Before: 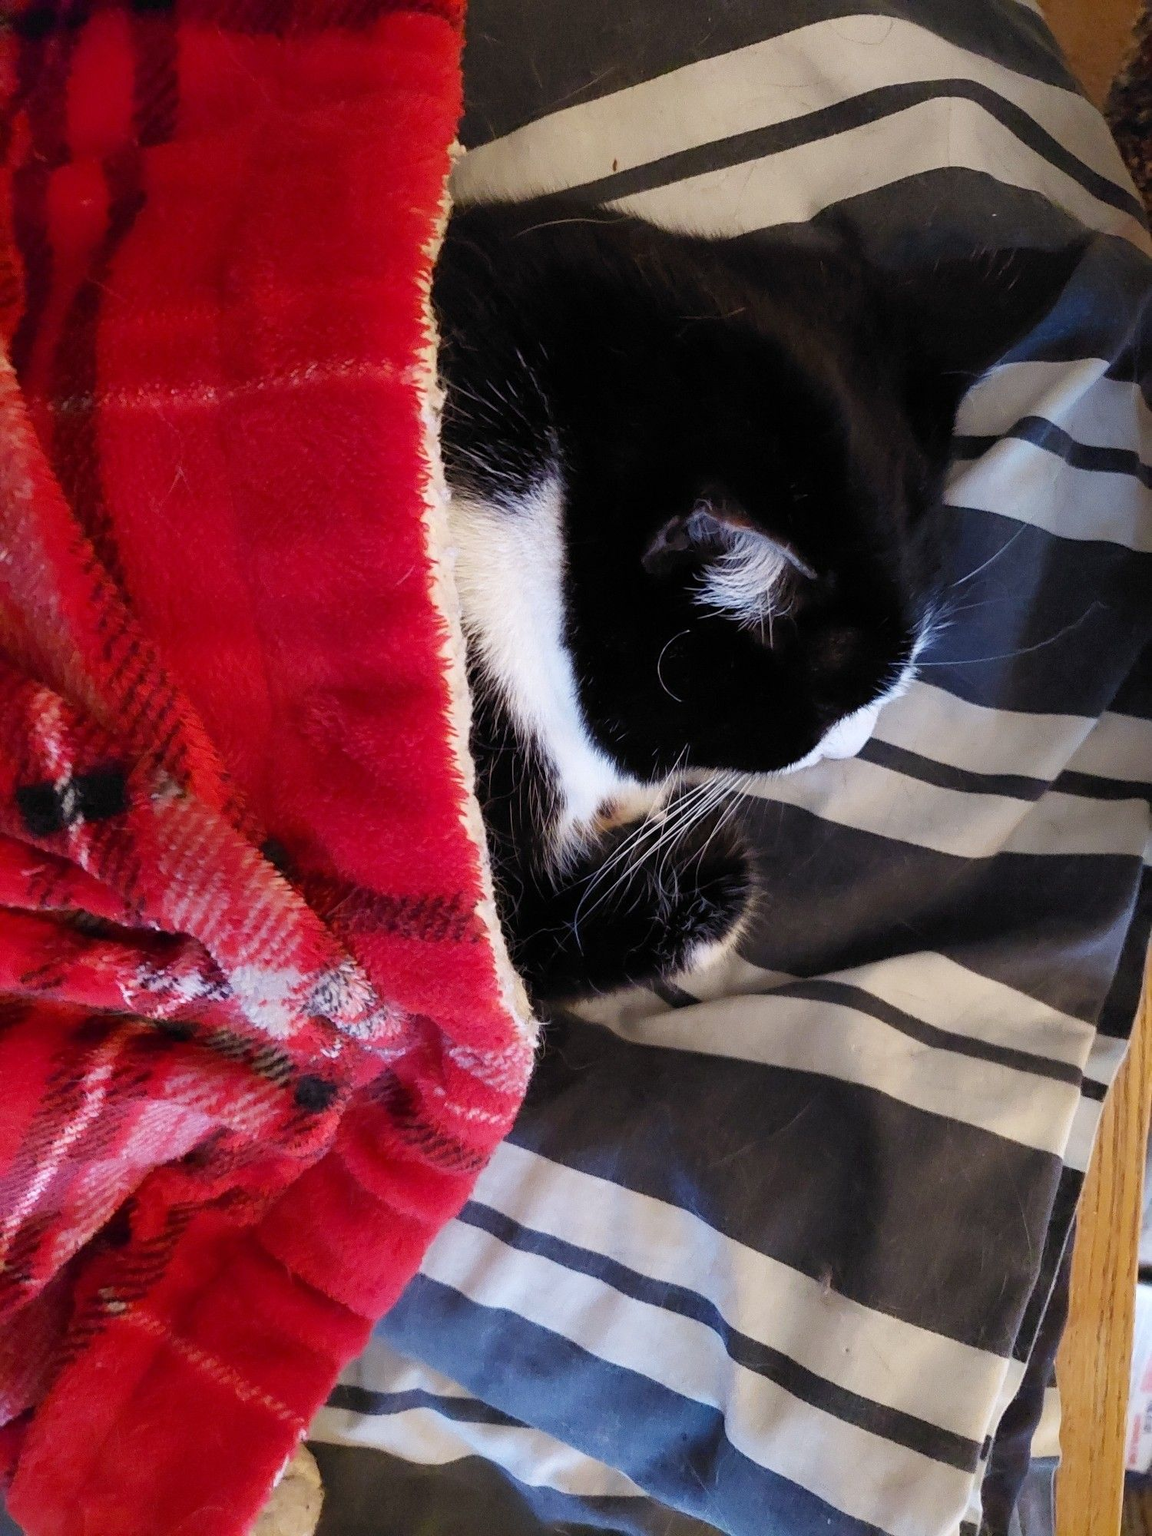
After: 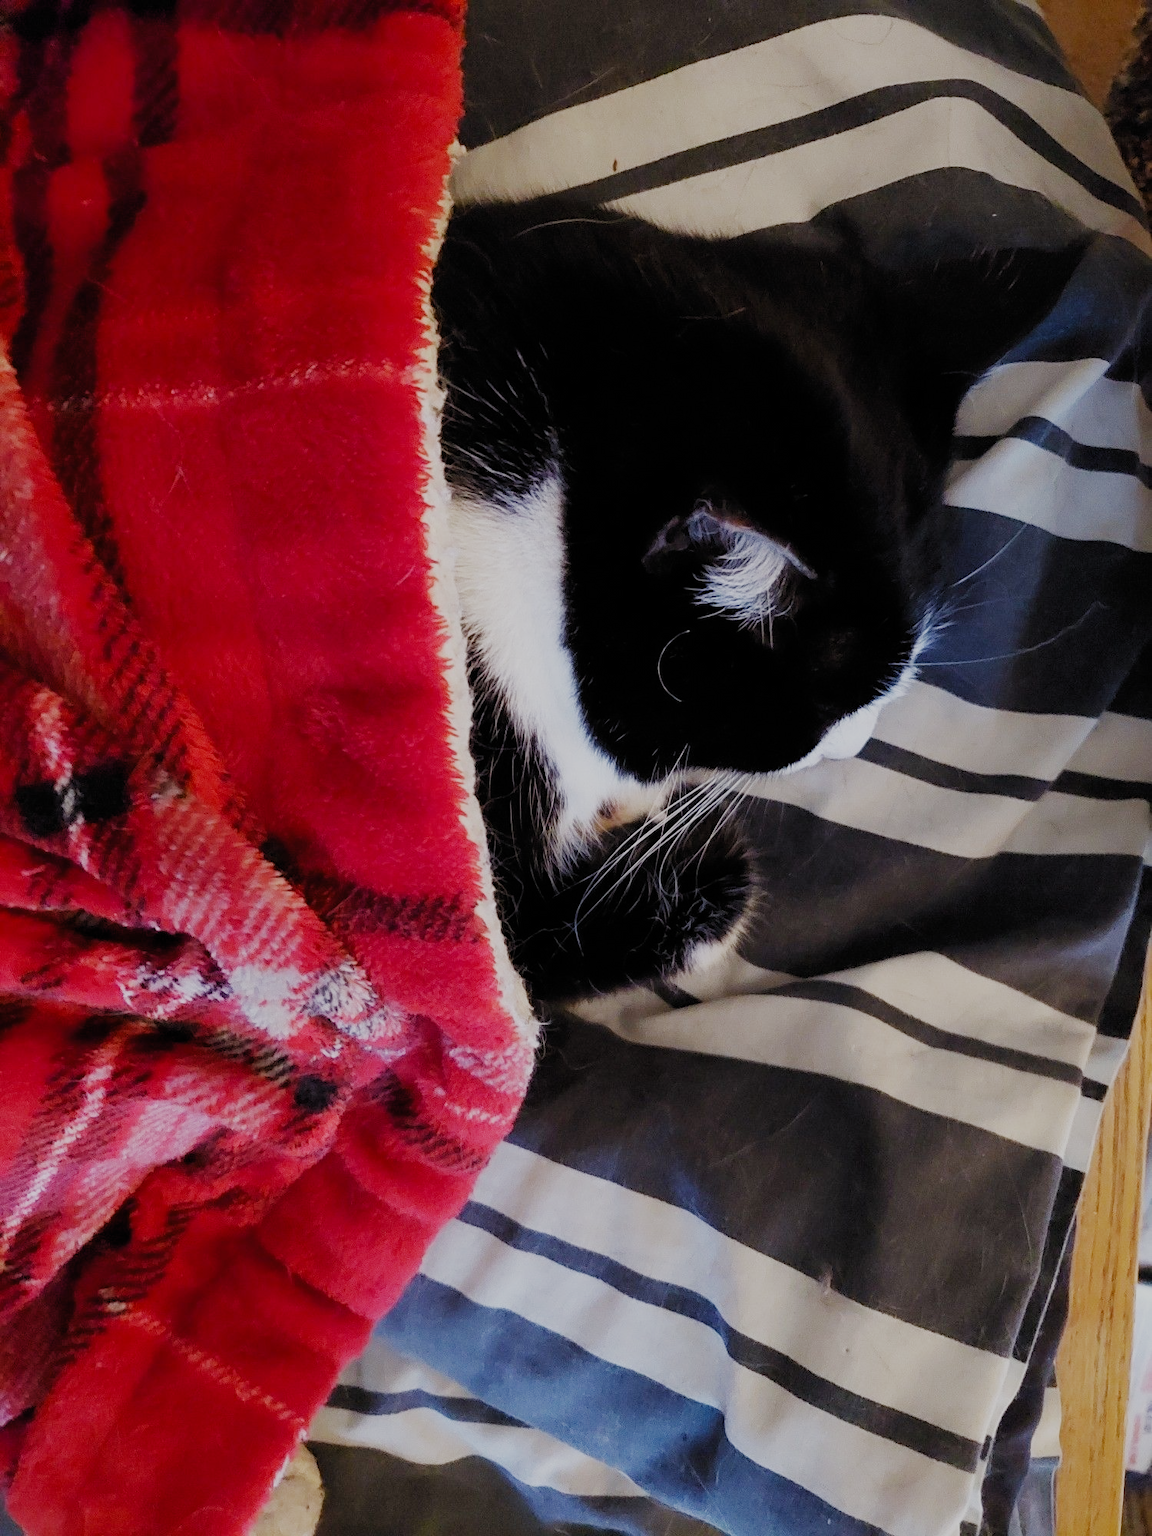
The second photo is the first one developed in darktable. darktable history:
filmic rgb: black relative exposure -7.65 EV, white relative exposure 4.56 EV, hardness 3.61, preserve chrominance no, color science v5 (2021), contrast in shadows safe, contrast in highlights safe
